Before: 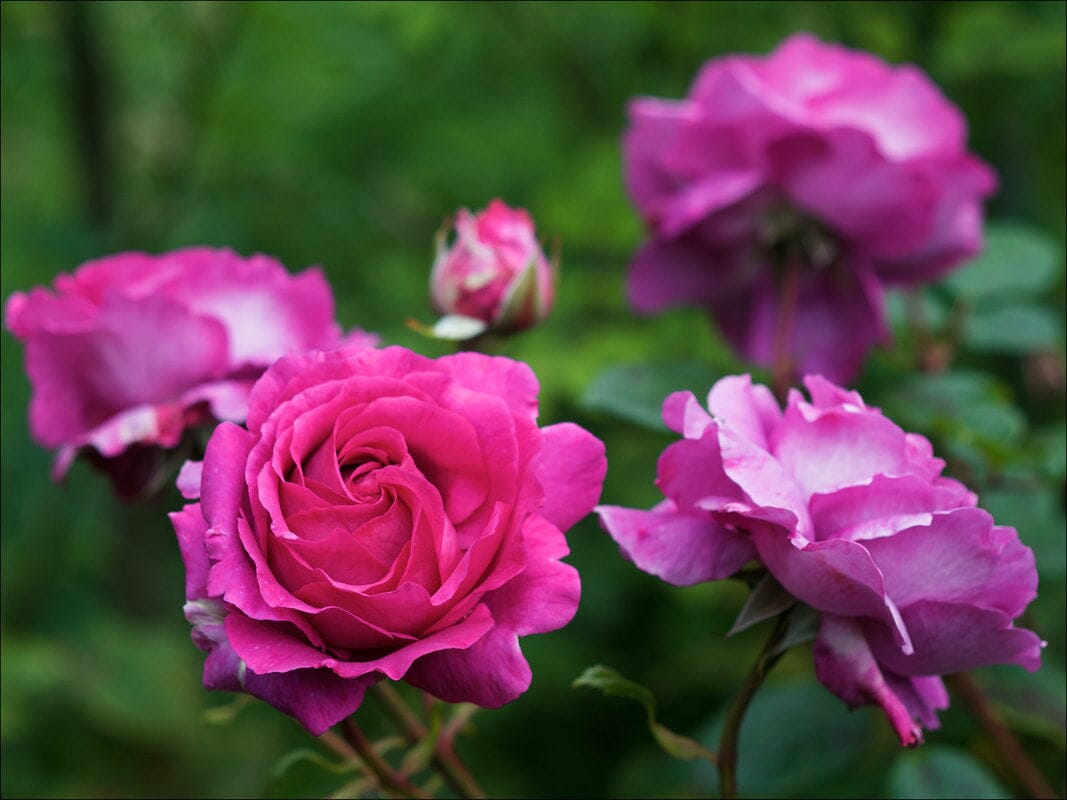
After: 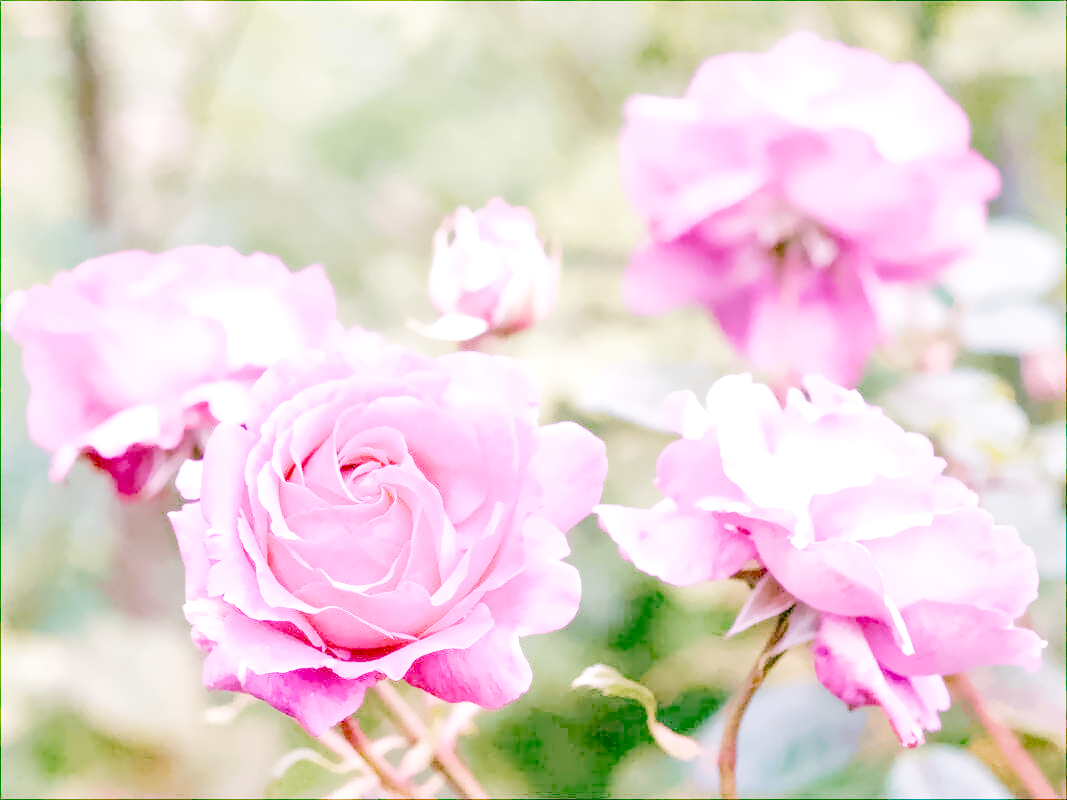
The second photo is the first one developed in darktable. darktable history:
color calibration: illuminant as shot in camera, x 0.37, y 0.382, temperature 4313.32 K
denoise (profiled): preserve shadows 1.52, scattering 0.002, a [-1, 0, 0], compensate highlight preservation false
exposure: black level correction 0, exposure 1.45 EV, compensate exposure bias true, compensate highlight preservation false
lens correction: scale 1, crop 1, focal 35, aperture 5, distance 0.775, camera "Canon EOS RP", lens "Canon RF 35mm F1.8 MACRO IS STM"
white balance: red 2.229, blue 1.46
color balance rgb "basic colorfulness: natural skin": perceptual saturation grading › global saturation 20%, perceptual saturation grading › highlights -50%, perceptual saturation grading › shadows 30%
velvia: on, module defaults
local contrast: on, module defaults
filmic rgb: black relative exposure -16 EV, white relative exposure 5.31 EV, hardness 5.9, contrast 1.25, preserve chrominance no, color science v5 (2021)
haze removal: compatibility mode true, adaptive false
highlight reconstruction: on, module defaults
